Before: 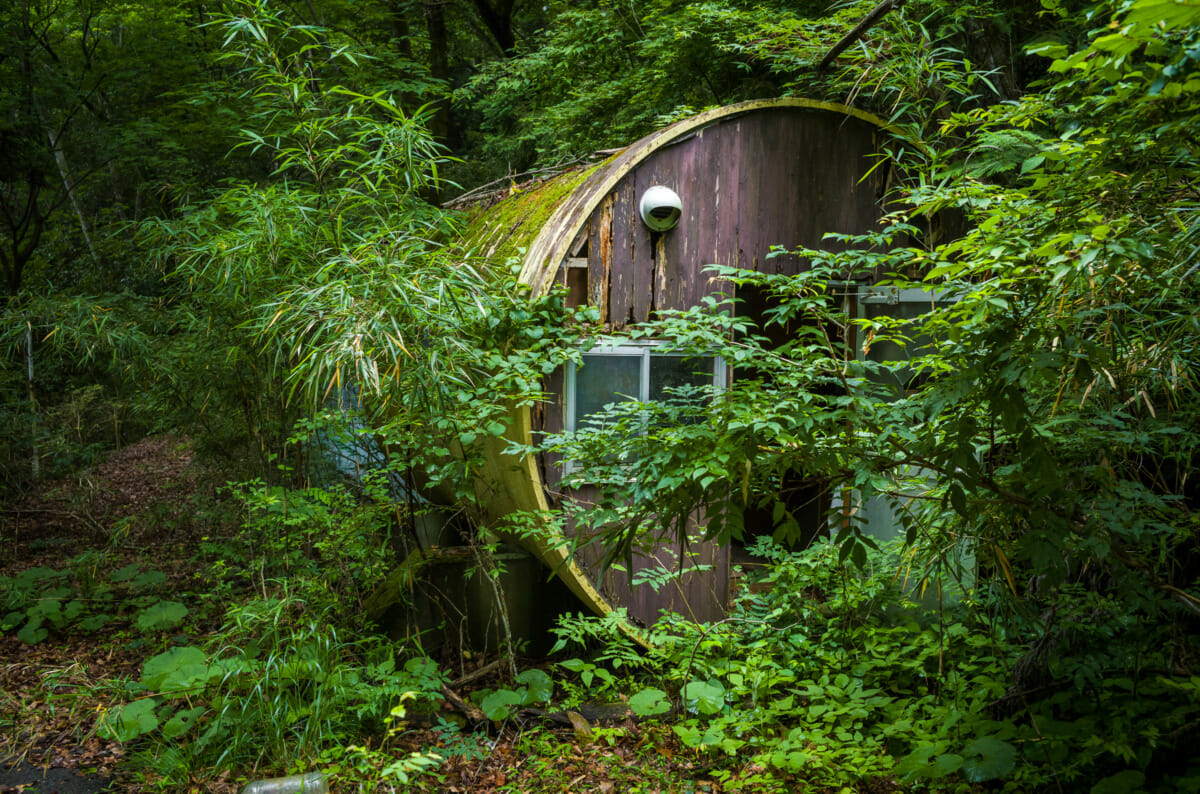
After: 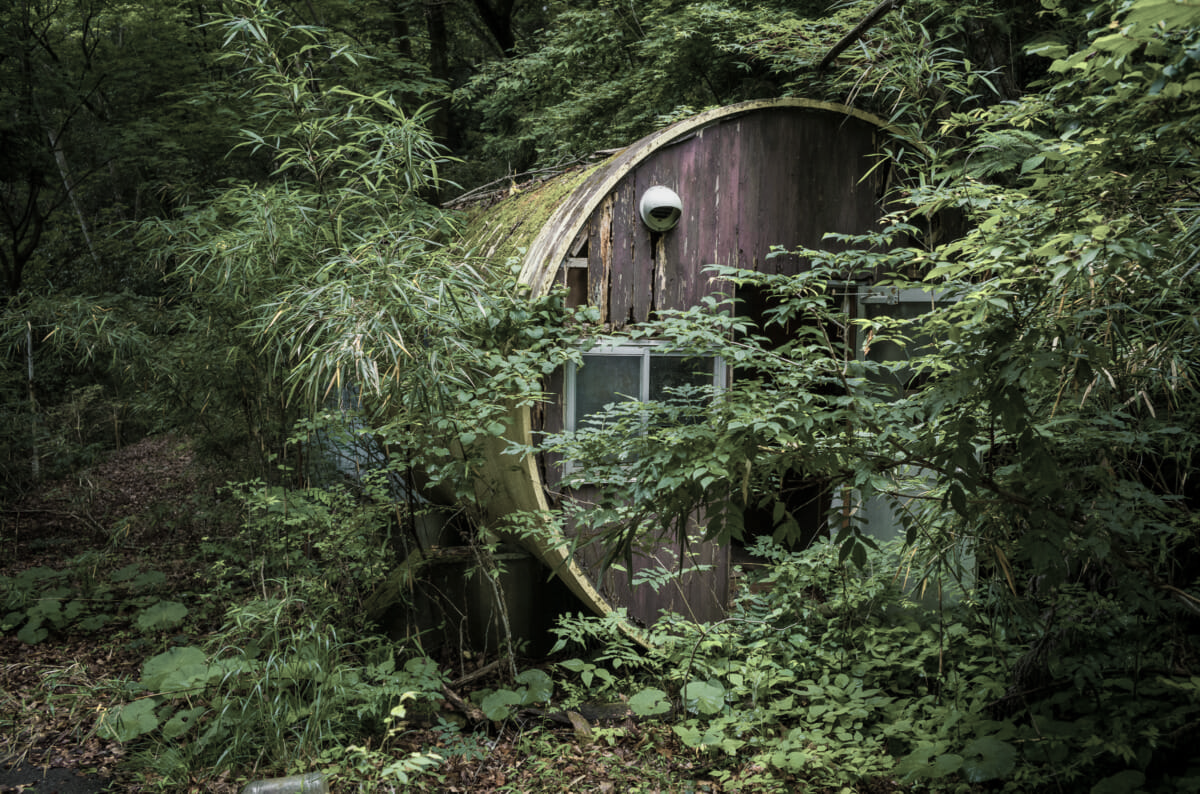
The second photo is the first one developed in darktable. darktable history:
exposure: exposure -0.242 EV, compensate highlight preservation false
color zones: curves: ch0 [(0, 0.6) (0.129, 0.585) (0.193, 0.596) (0.429, 0.5) (0.571, 0.5) (0.714, 0.5) (0.857, 0.5) (1, 0.6)]; ch1 [(0, 0.453) (0.112, 0.245) (0.213, 0.252) (0.429, 0.233) (0.571, 0.231) (0.683, 0.242) (0.857, 0.296) (1, 0.453)]
